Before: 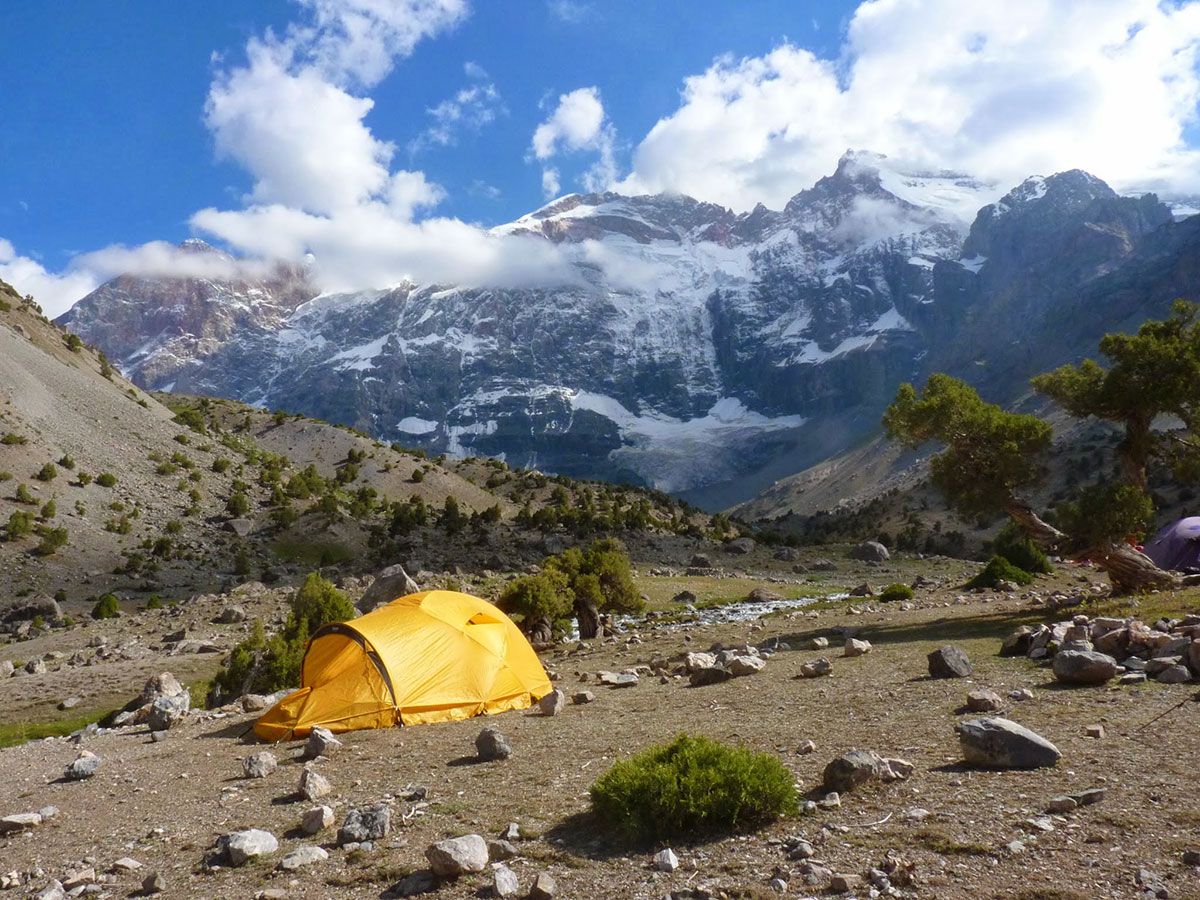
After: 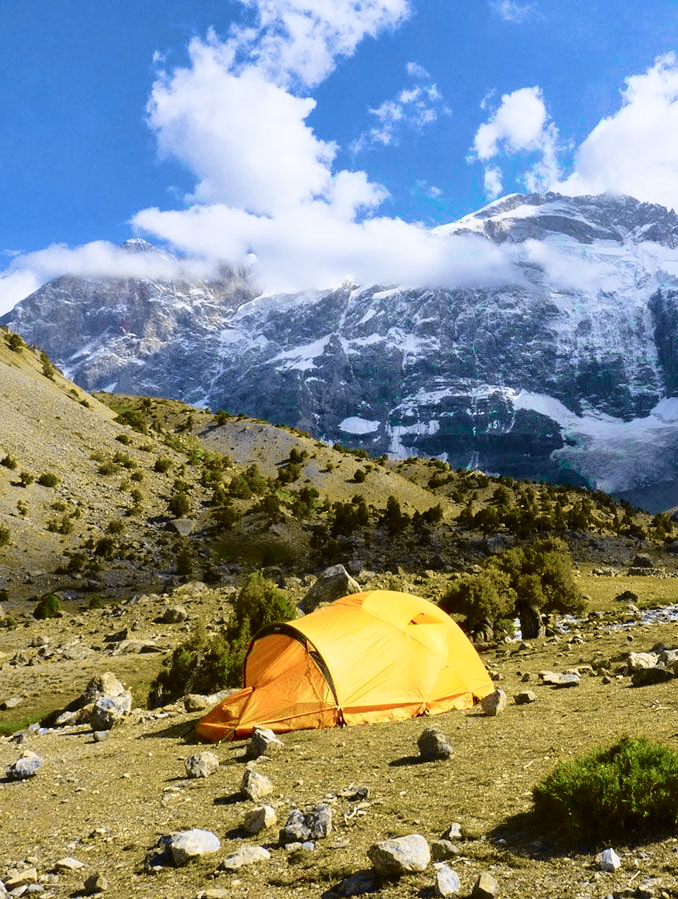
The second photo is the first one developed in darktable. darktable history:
tone curve: curves: ch0 [(0, 0.011) (0.053, 0.026) (0.174, 0.115) (0.398, 0.444) (0.673, 0.775) (0.829, 0.906) (0.991, 0.981)]; ch1 [(0, 0) (0.276, 0.206) (0.409, 0.383) (0.473, 0.458) (0.492, 0.499) (0.521, 0.502) (0.546, 0.543) (0.585, 0.617) (0.659, 0.686) (0.78, 0.8) (1, 1)]; ch2 [(0, 0) (0.438, 0.449) (0.473, 0.469) (0.503, 0.5) (0.523, 0.538) (0.562, 0.598) (0.612, 0.635) (0.695, 0.713) (1, 1)], color space Lab, independent channels, preserve colors none
crop: left 4.894%, right 38.596%
shadows and highlights: shadows 29.68, highlights -30.37, low approximation 0.01, soften with gaussian
velvia: strength 74.92%
